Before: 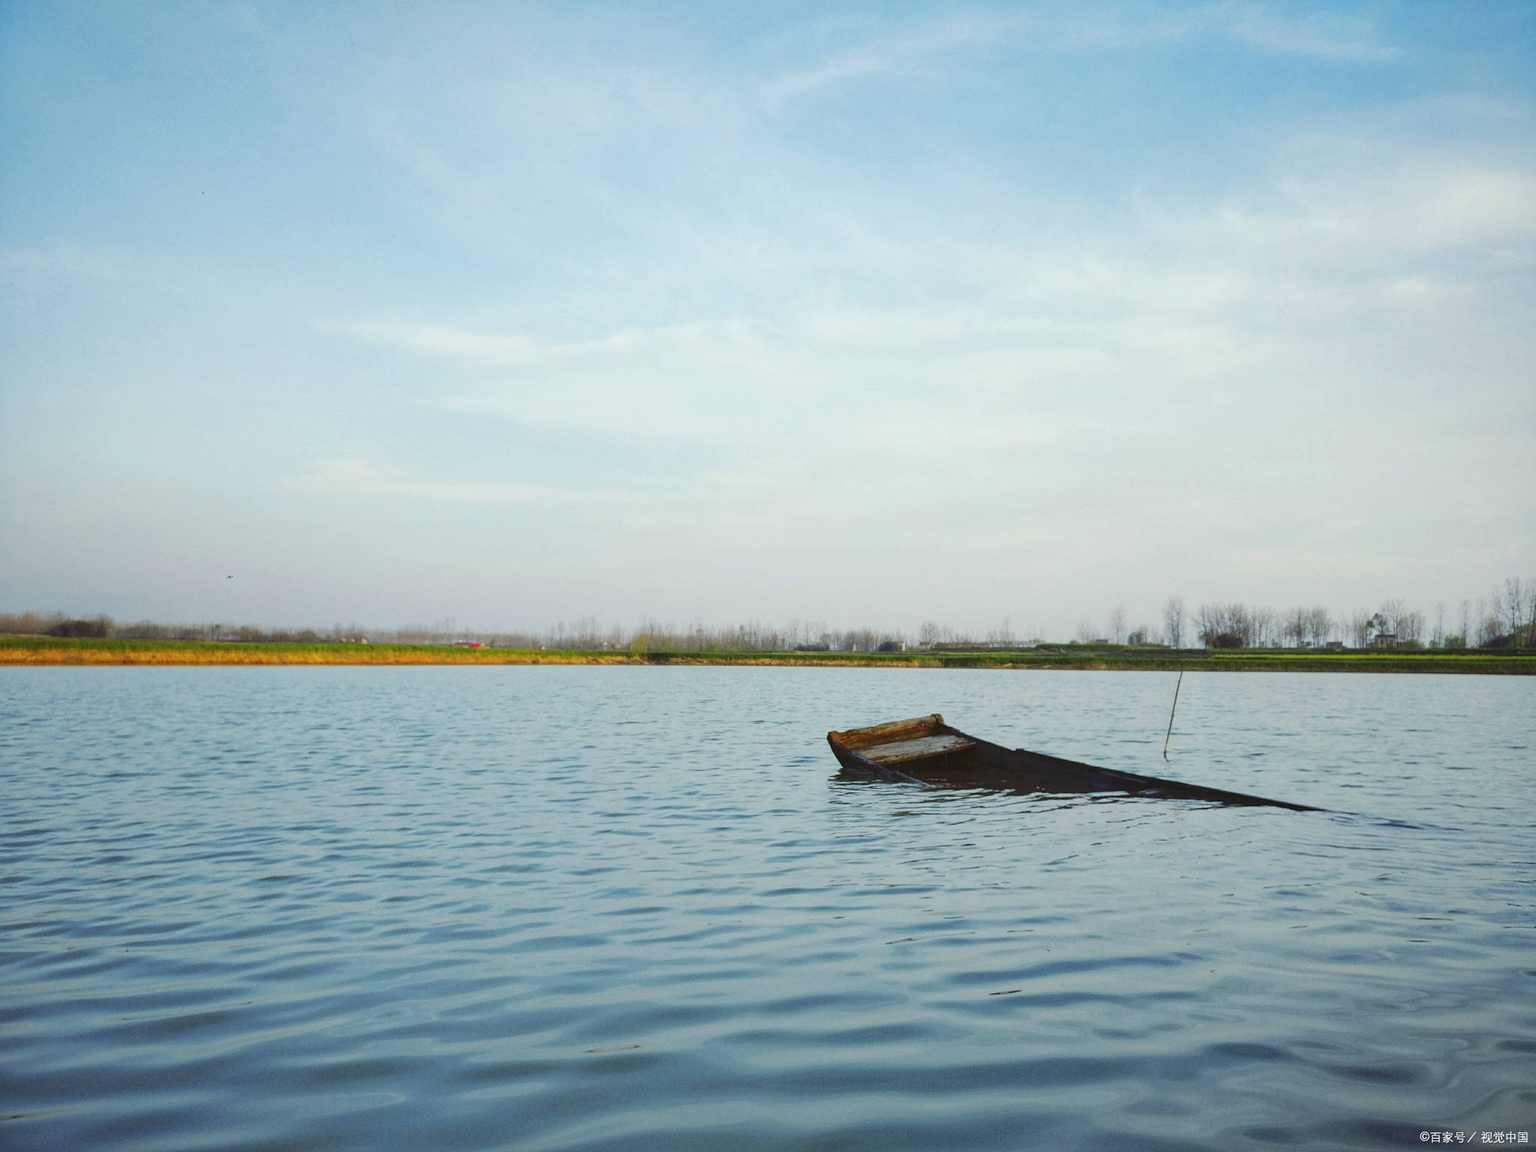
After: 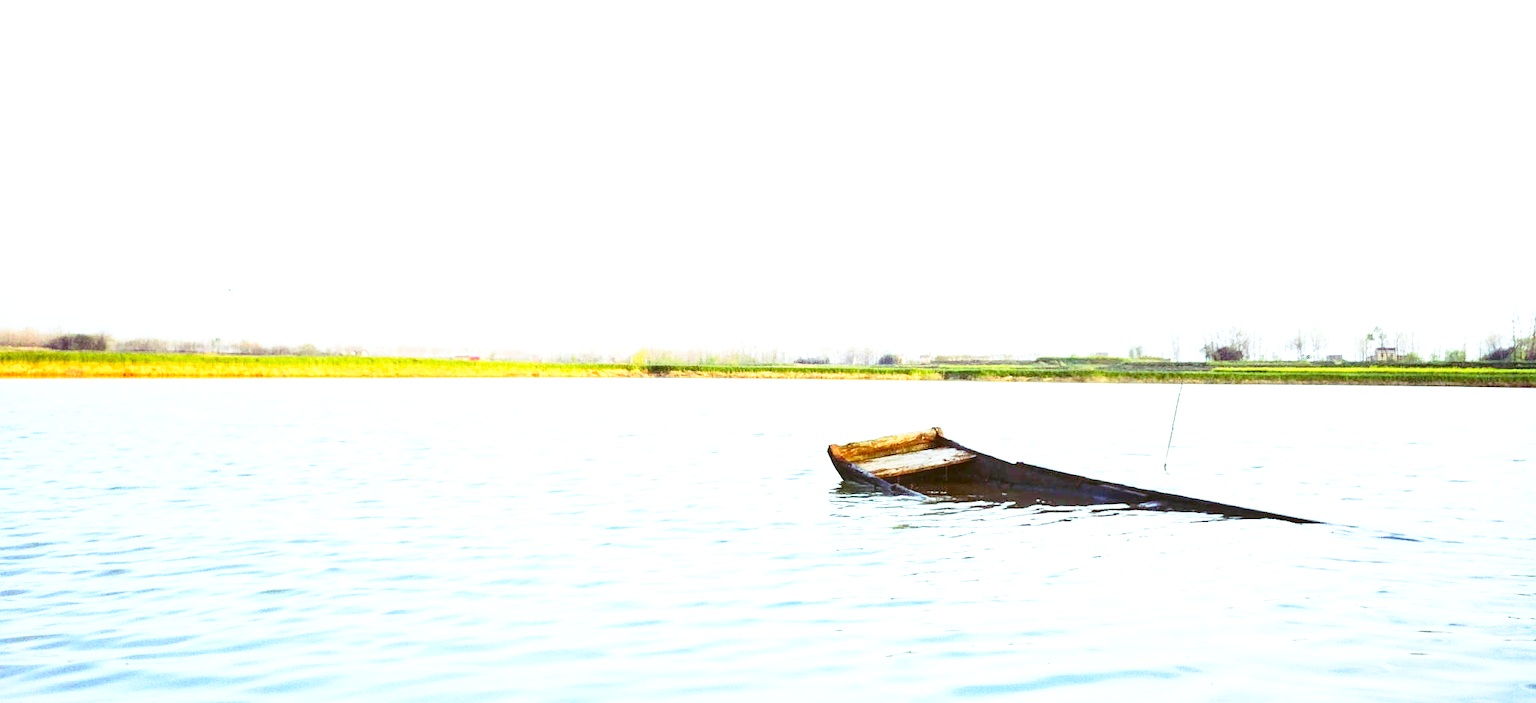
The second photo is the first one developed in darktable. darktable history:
contrast brightness saturation: contrast 0.185, brightness -0.109, saturation 0.205
crop and rotate: top 24.995%, bottom 13.935%
exposure: black level correction 0.001, exposure 1.736 EV, compensate highlight preservation false
base curve: curves: ch0 [(0, 0) (0.028, 0.03) (0.121, 0.232) (0.46, 0.748) (0.859, 0.968) (1, 1)], preserve colors none
